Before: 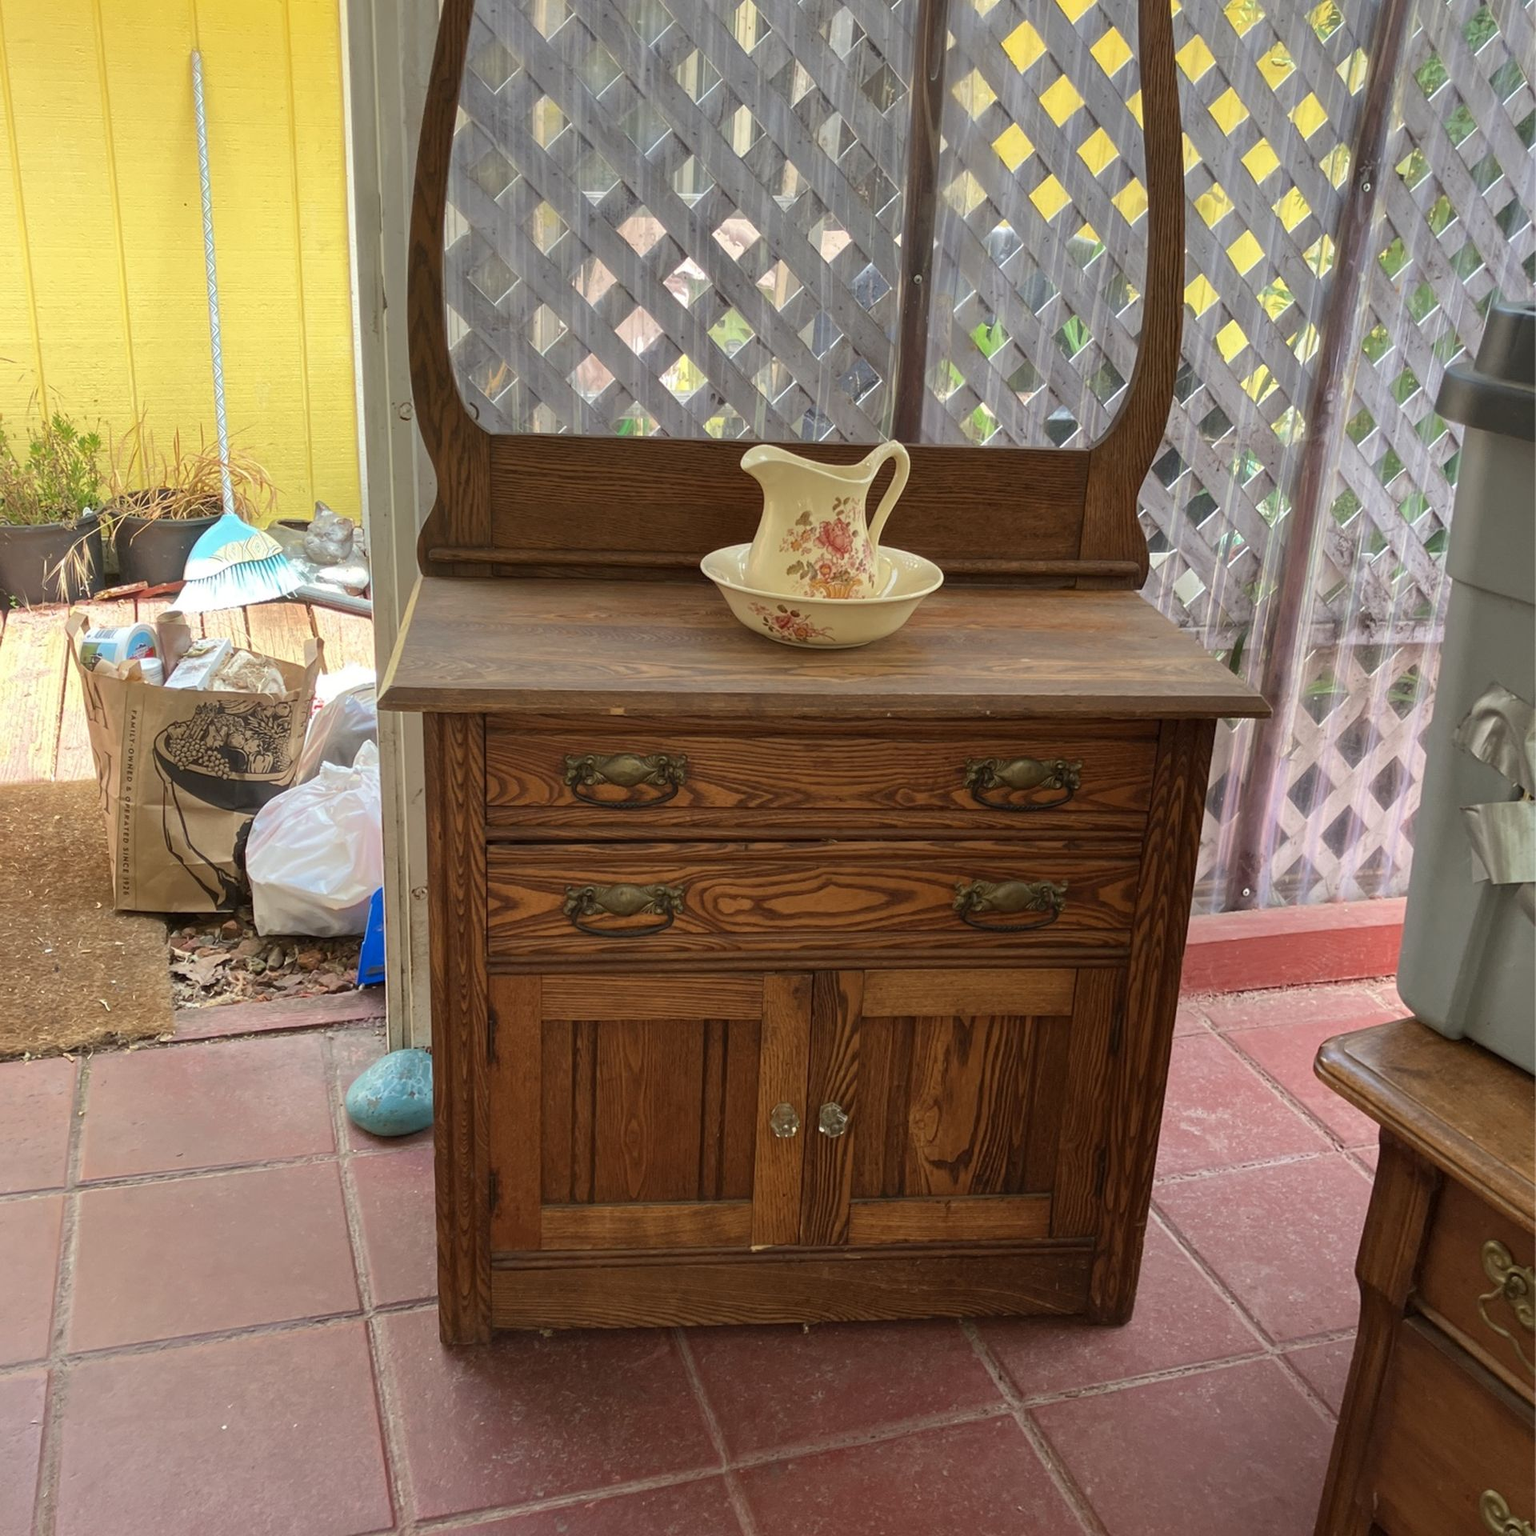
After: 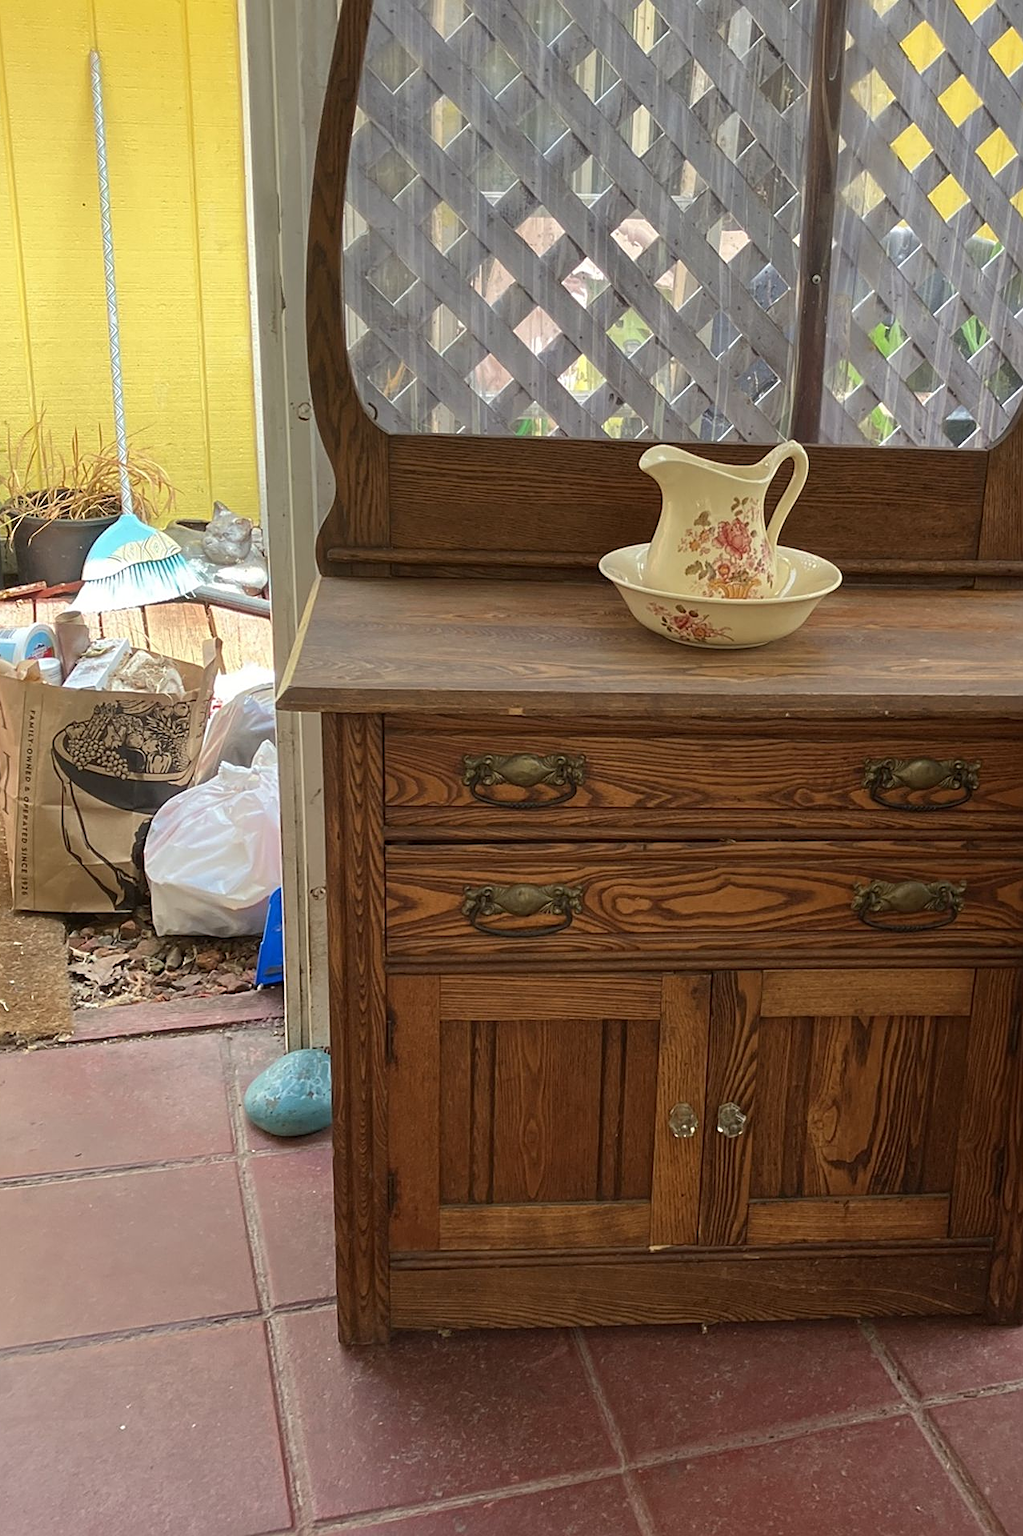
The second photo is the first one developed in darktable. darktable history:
sharpen: on, module defaults
crop and rotate: left 6.629%, right 26.722%
